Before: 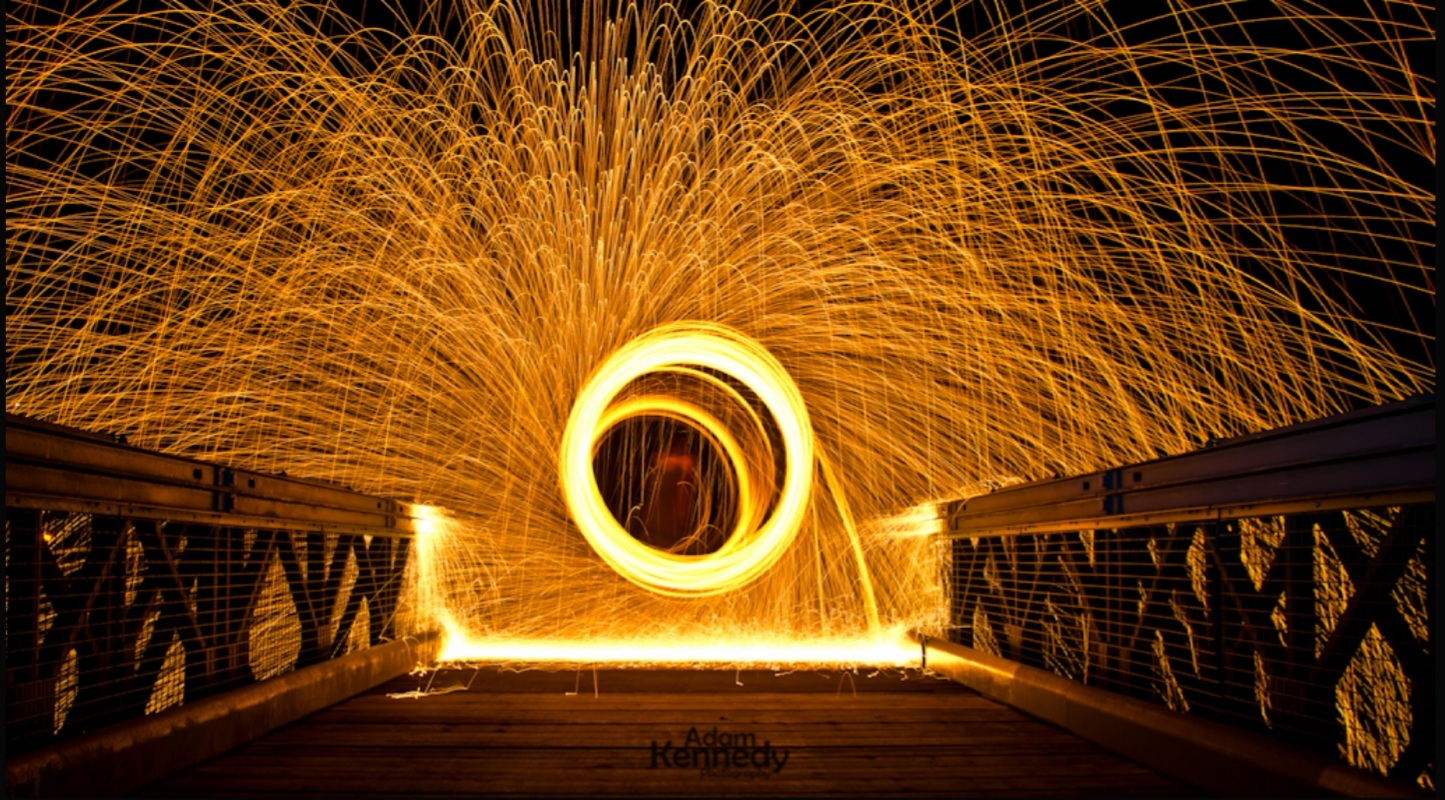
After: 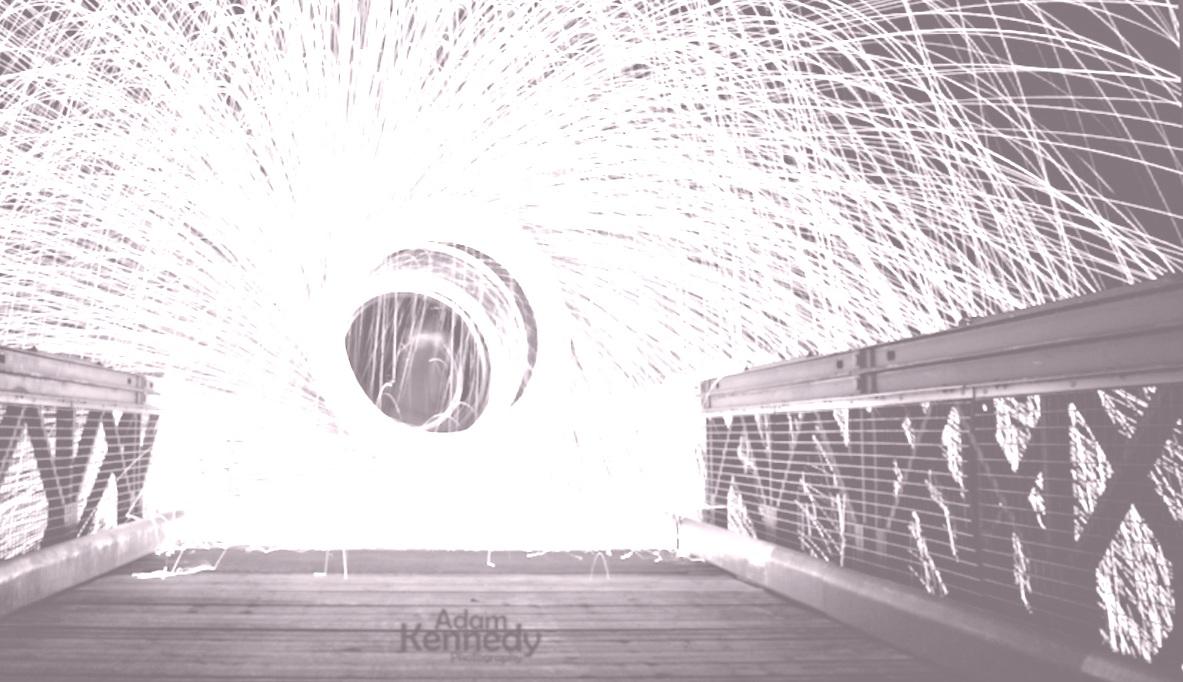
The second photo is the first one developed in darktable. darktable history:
crop: left 16.315%, top 14.246%
colorize: hue 25.2°, saturation 83%, source mix 82%, lightness 79%, version 1
color balance rgb: perceptual saturation grading › global saturation 25%, perceptual saturation grading › highlights -50%, perceptual saturation grading › shadows 30%, perceptual brilliance grading › global brilliance 12%, global vibrance 20%
white balance: red 0.98, blue 1.61
rotate and perspective: rotation 0.226°, lens shift (vertical) -0.042, crop left 0.023, crop right 0.982, crop top 0.006, crop bottom 0.994
exposure: black level correction 0, exposure 0.7 EV, compensate exposure bias true, compensate highlight preservation false
